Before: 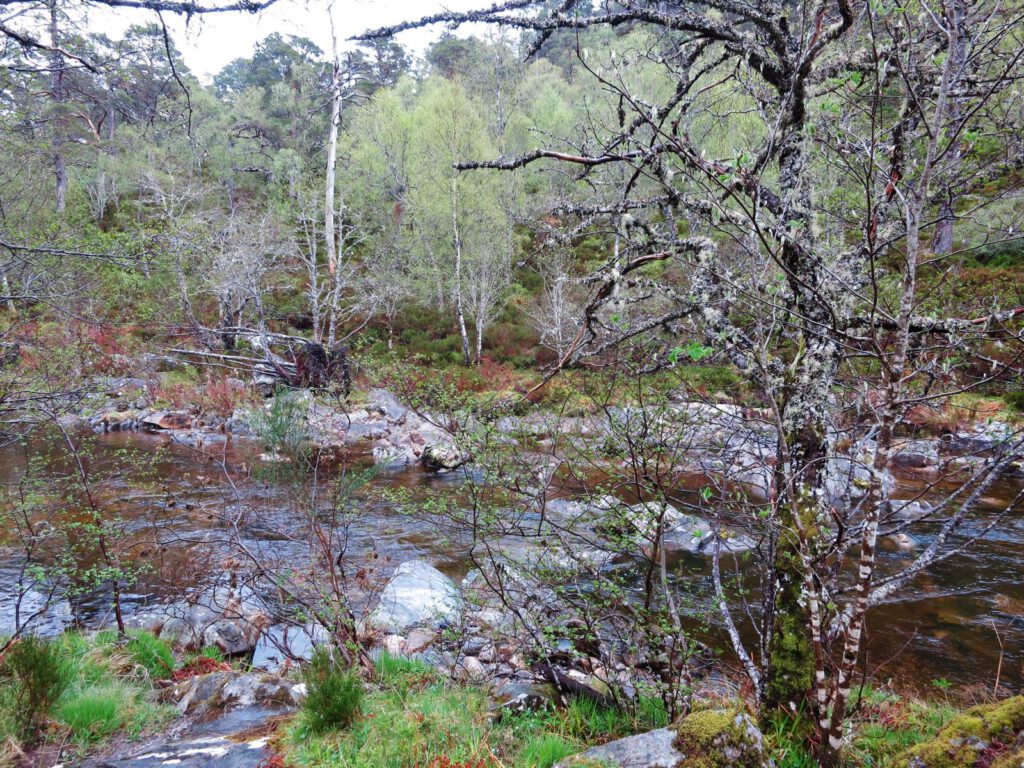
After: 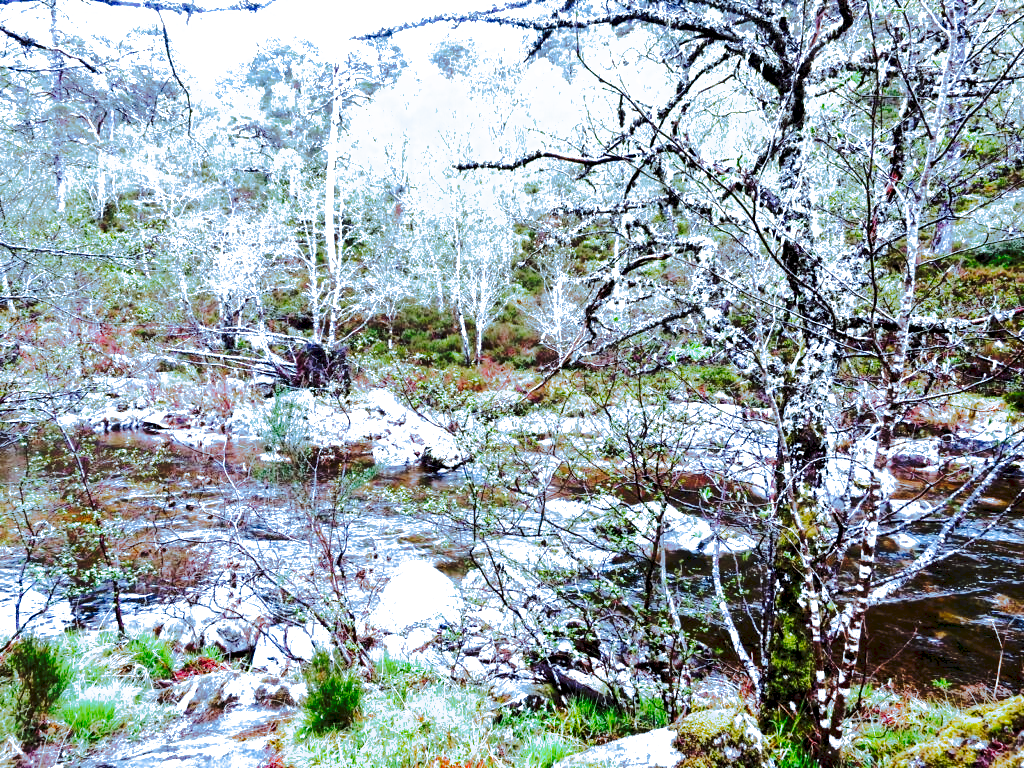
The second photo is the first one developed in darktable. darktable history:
tone curve: curves: ch0 [(0, 0) (0.003, 0.054) (0.011, 0.057) (0.025, 0.056) (0.044, 0.062) (0.069, 0.071) (0.1, 0.088) (0.136, 0.111) (0.177, 0.146) (0.224, 0.19) (0.277, 0.261) (0.335, 0.363) (0.399, 0.458) (0.468, 0.562) (0.543, 0.653) (0.623, 0.725) (0.709, 0.801) (0.801, 0.853) (0.898, 0.915) (1, 1)], preserve colors none
tone equalizer: -8 EV -1.08 EV, -7 EV -1.01 EV, -6 EV -0.867 EV, -5 EV -0.578 EV, -3 EV 0.578 EV, -2 EV 0.867 EV, -1 EV 1.01 EV, +0 EV 1.08 EV, edges refinement/feathering 500, mask exposure compensation -1.57 EV, preserve details no
white balance: red 0.925, blue 1.046
shadows and highlights: shadows 30
split-toning: shadows › hue 351.18°, shadows › saturation 0.86, highlights › hue 218.82°, highlights › saturation 0.73, balance -19.167
exposure: black level correction 0.012, exposure 0.7 EV, compensate exposure bias true, compensate highlight preservation false
